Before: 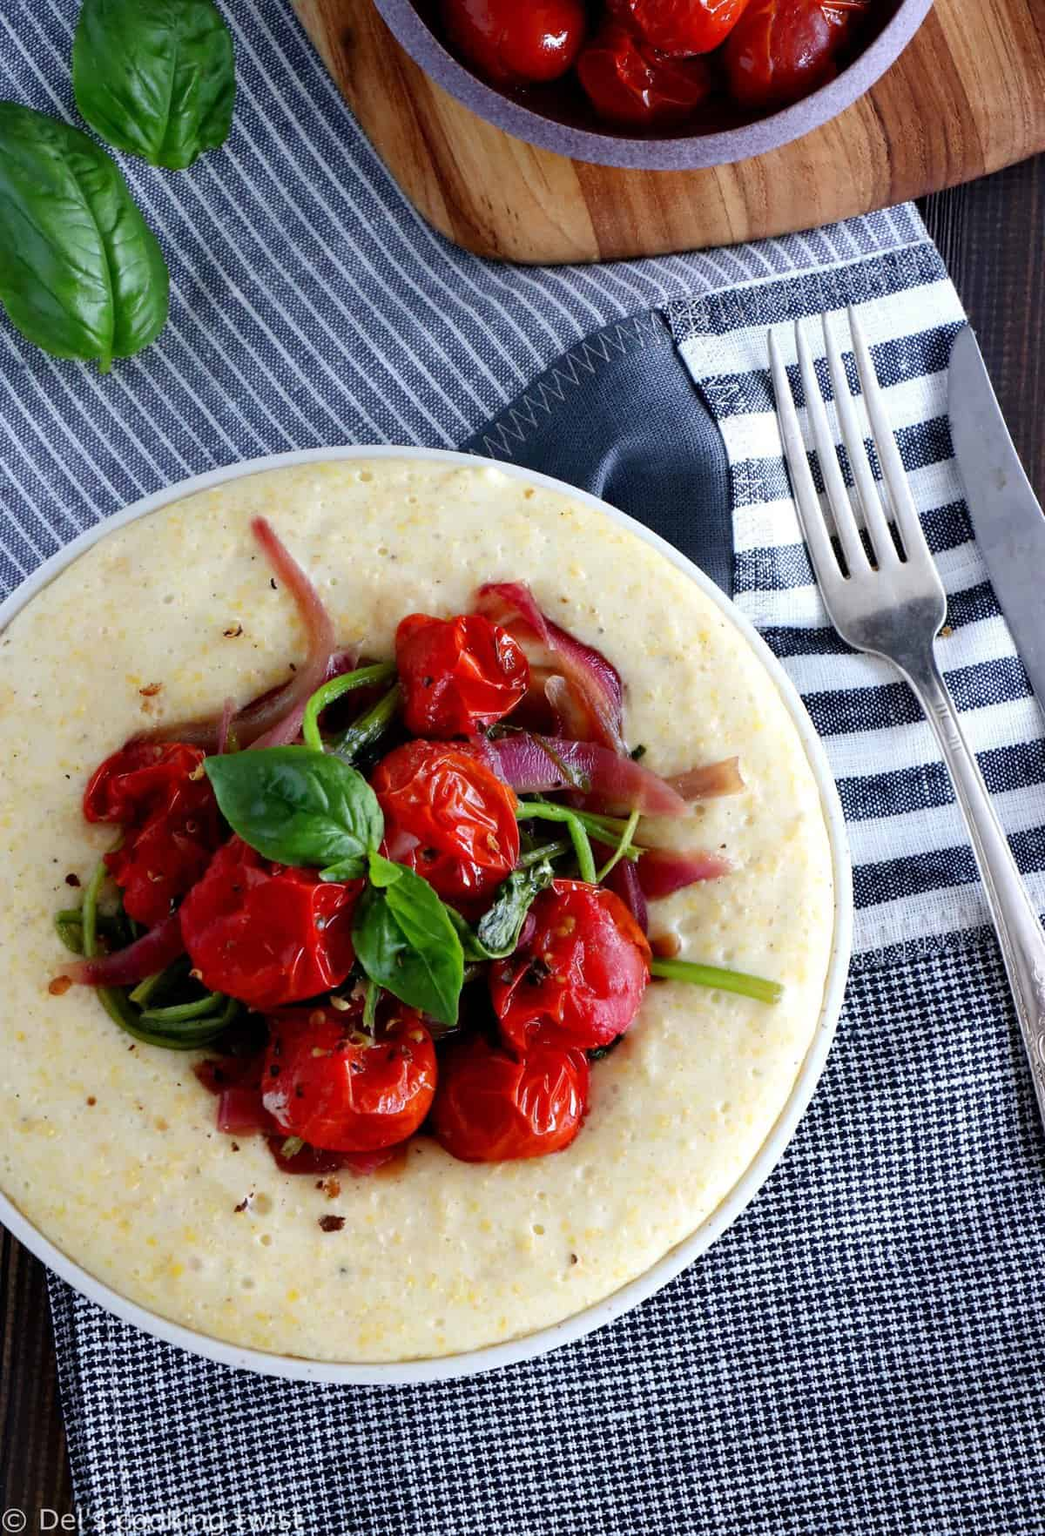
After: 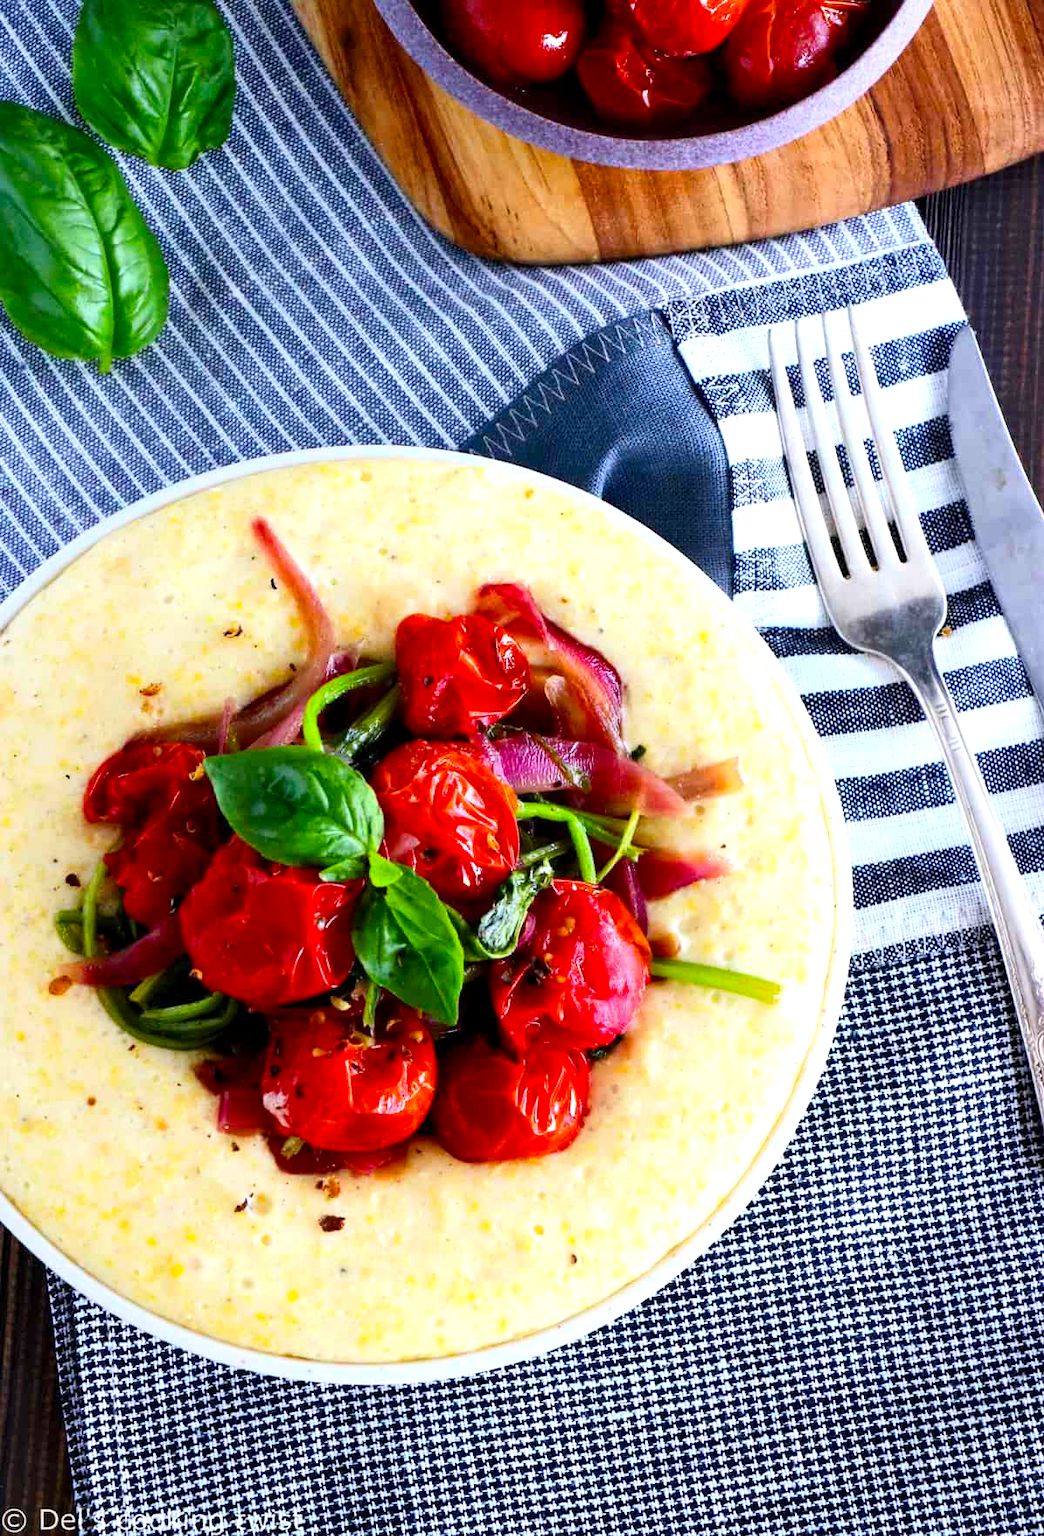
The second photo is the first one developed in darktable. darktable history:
color balance rgb: linear chroma grading › global chroma 25.153%, perceptual saturation grading › global saturation 0.76%, perceptual brilliance grading › highlights 8.567%, perceptual brilliance grading › mid-tones 2.996%, perceptual brilliance grading › shadows 1.682%
local contrast: highlights 106%, shadows 101%, detail 120%, midtone range 0.2
contrast brightness saturation: contrast 0.205, brightness 0.156, saturation 0.219
